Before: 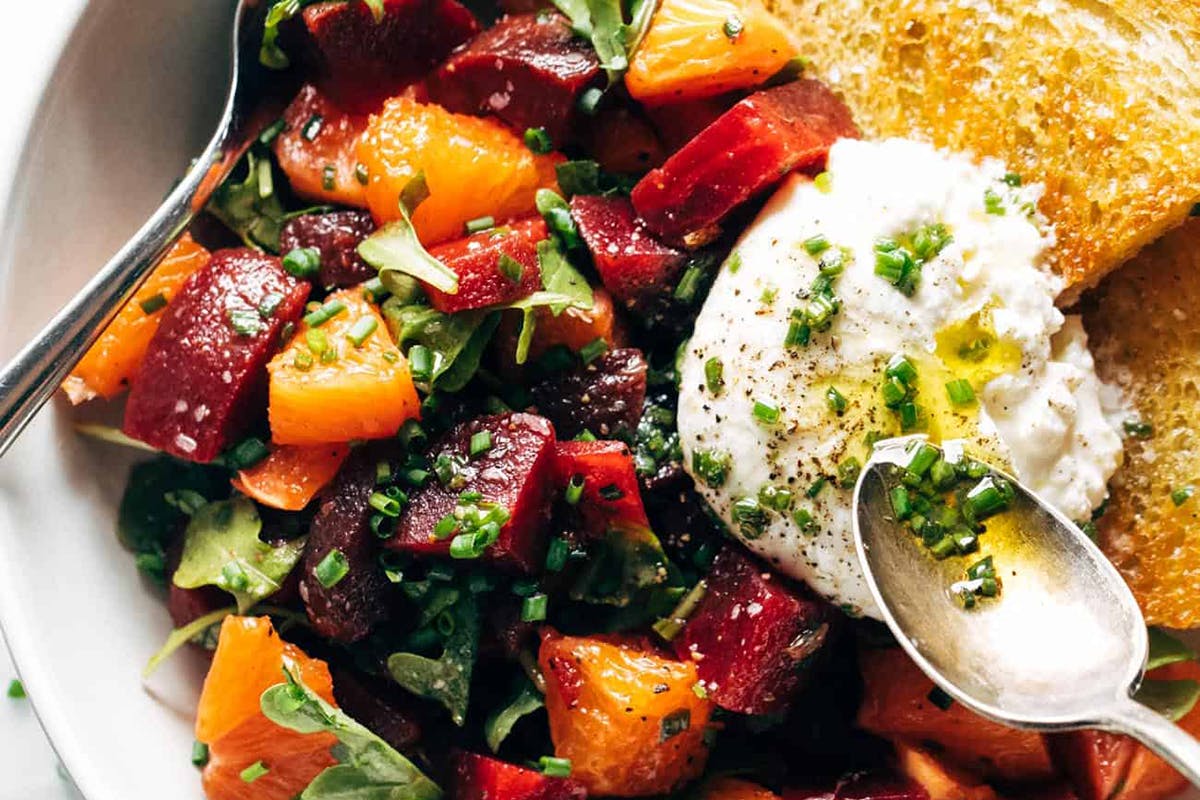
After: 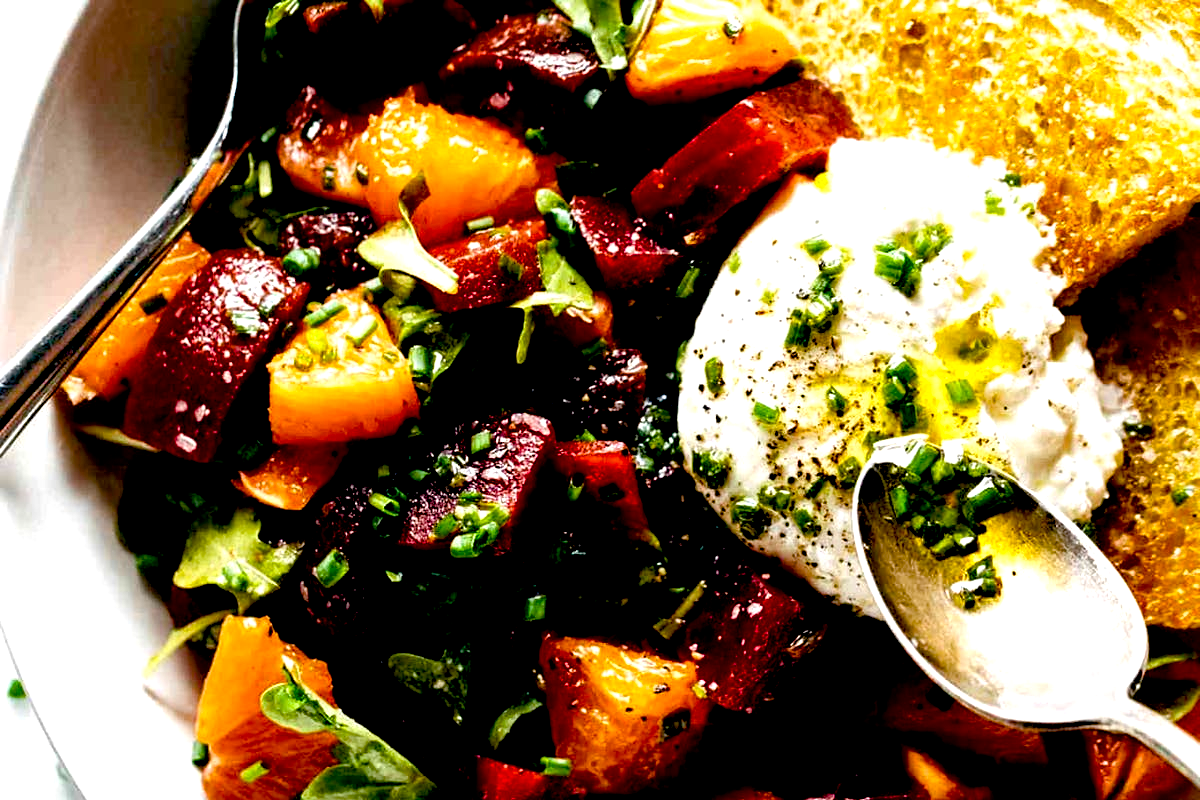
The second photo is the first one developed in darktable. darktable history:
exposure: black level correction 0.057, compensate highlight preservation false
color balance rgb: perceptual saturation grading › global saturation 20%, perceptual saturation grading › highlights -24.741%, perceptual saturation grading › shadows 49.566%, perceptual brilliance grading › global brilliance 15.587%, perceptual brilliance grading › shadows -34.967%, global vibrance 14.801%
